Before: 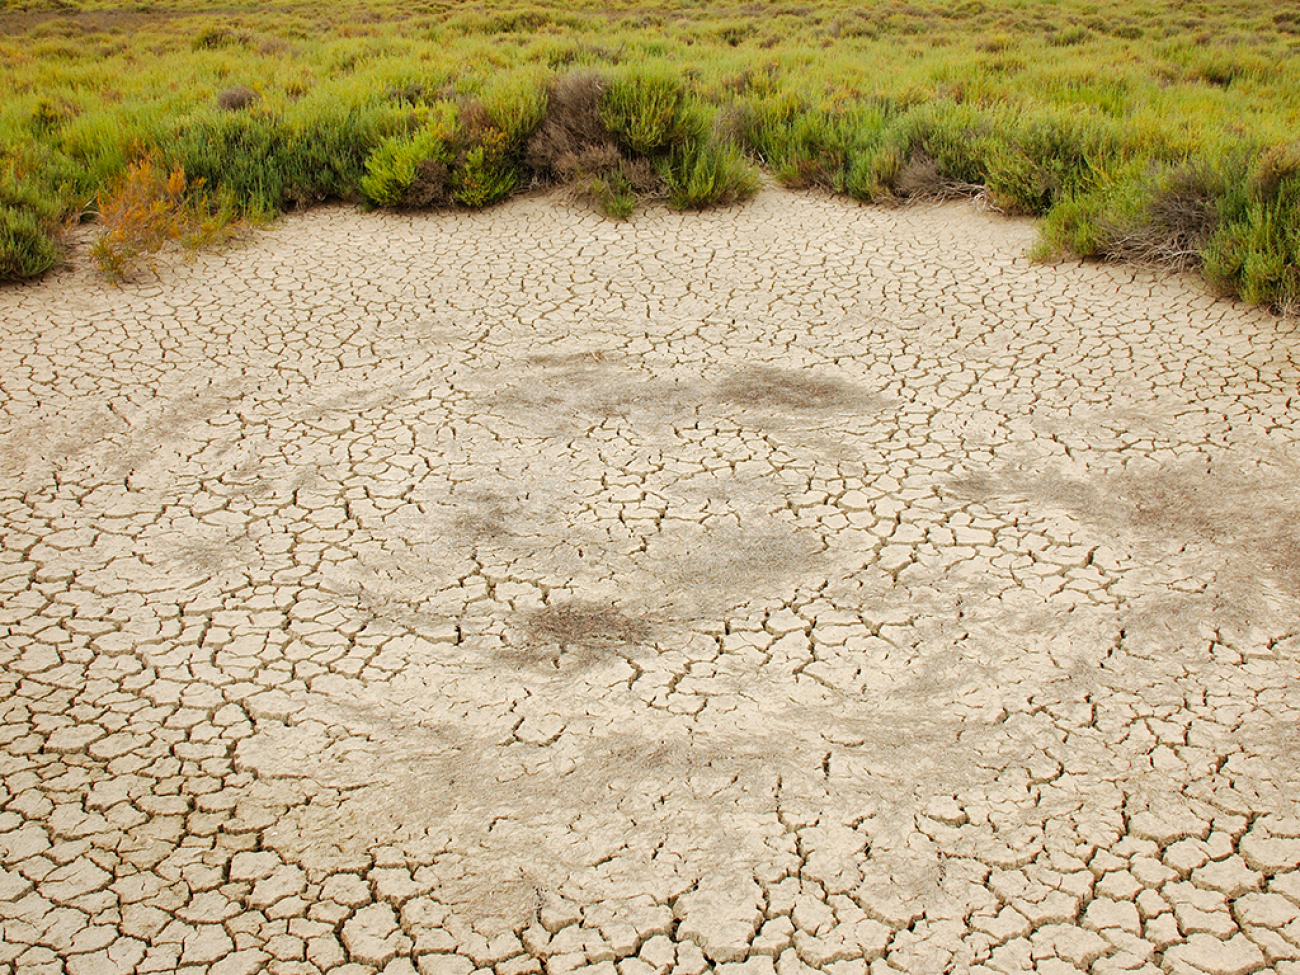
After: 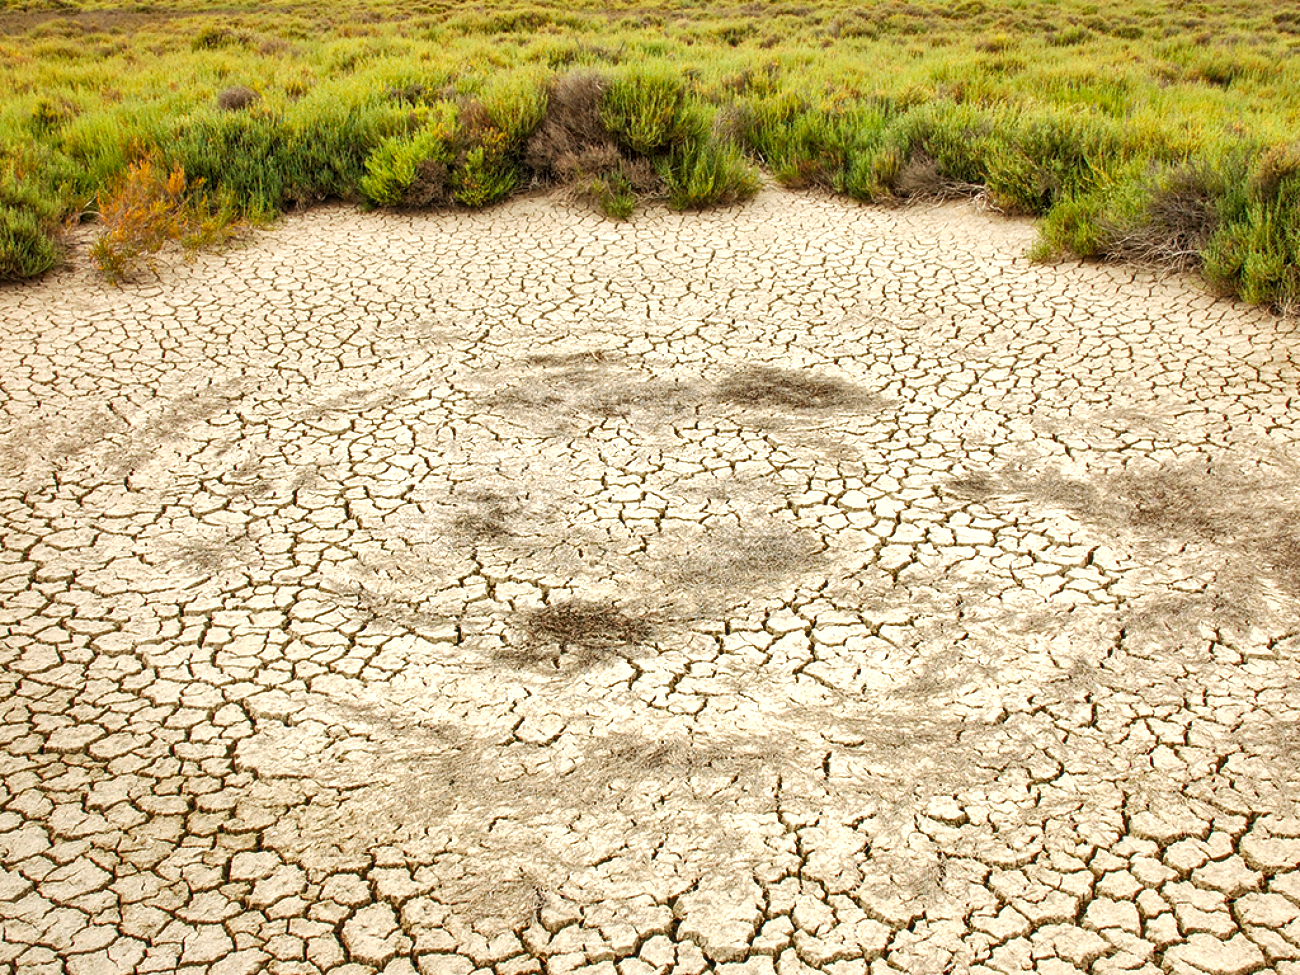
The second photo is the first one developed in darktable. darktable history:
shadows and highlights: soften with gaussian
exposure: exposure 0.494 EV, compensate highlight preservation false
local contrast: on, module defaults
